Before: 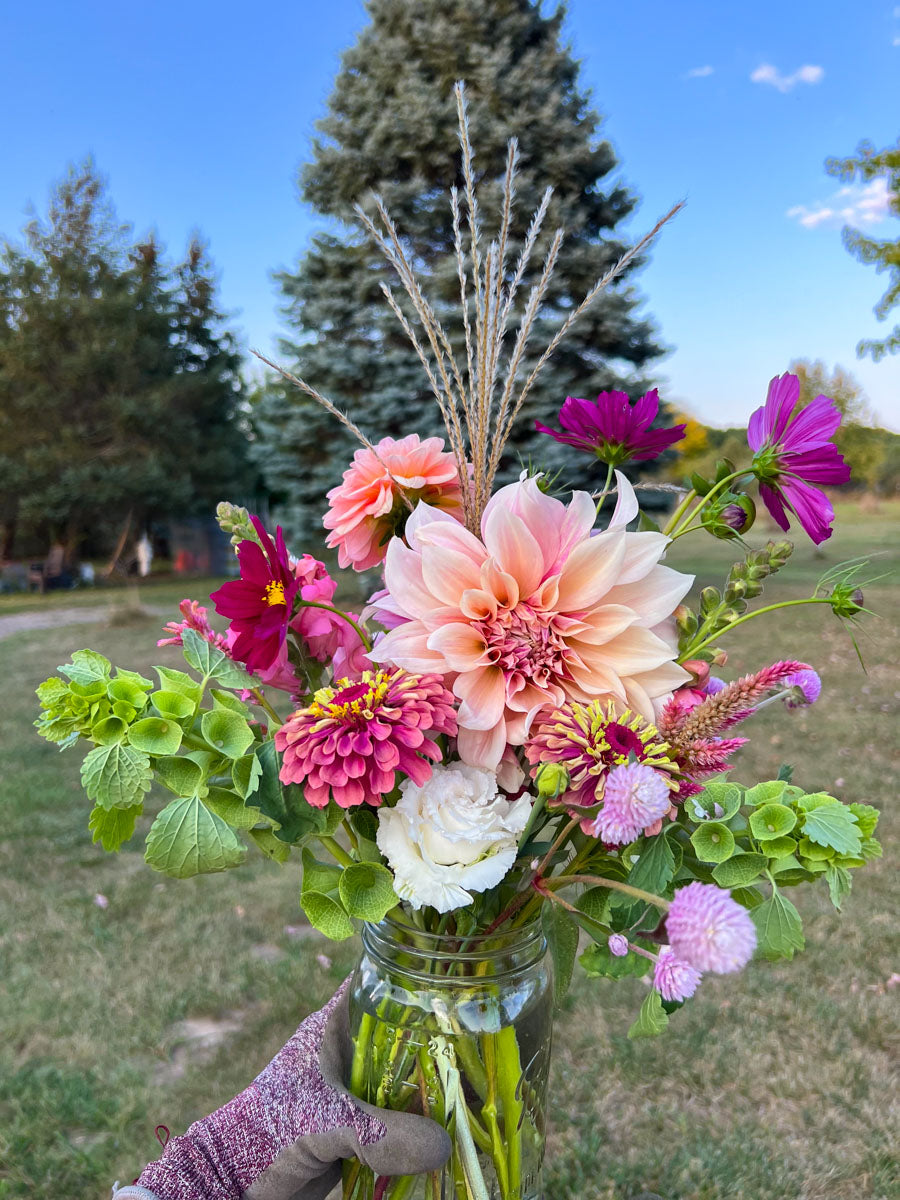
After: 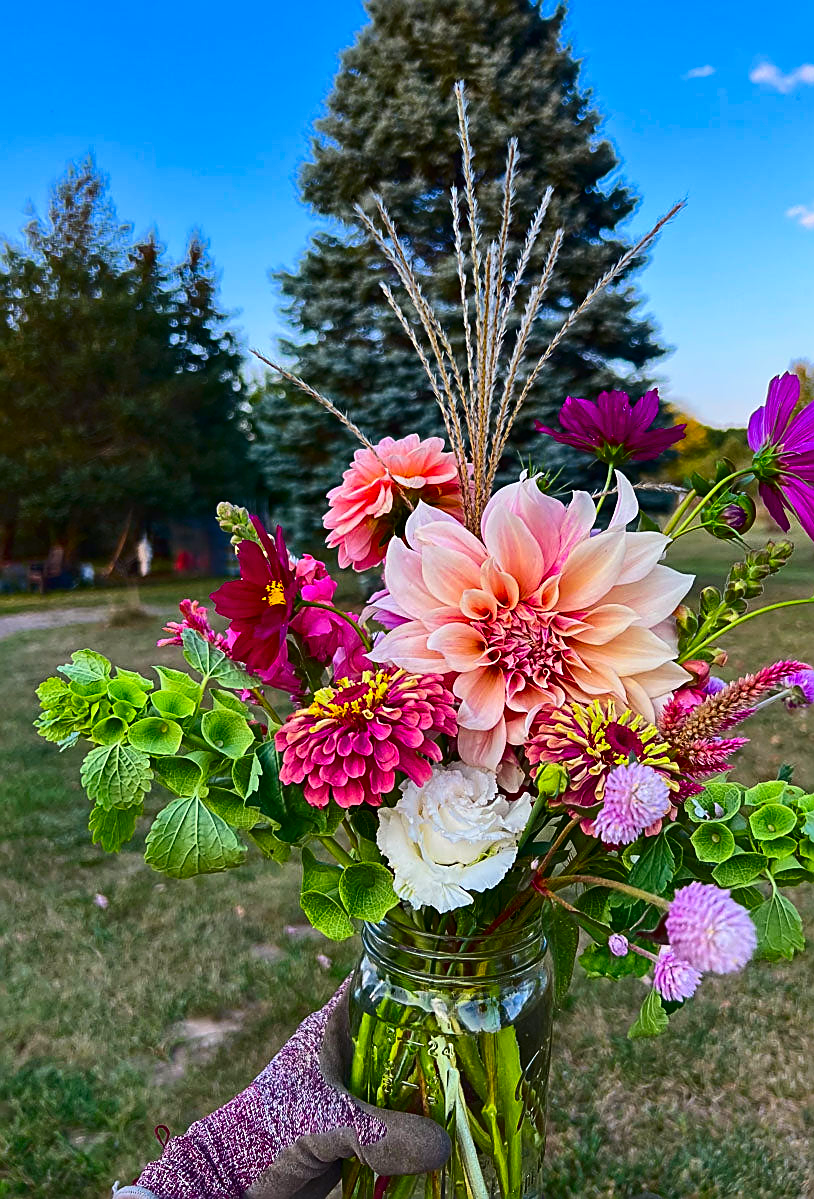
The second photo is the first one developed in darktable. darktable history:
crop: right 9.509%, bottom 0.031%
lowpass: radius 0.1, contrast 0.85, saturation 1.1, unbound 0
contrast brightness saturation: contrast 0.22, brightness -0.19, saturation 0.24
sharpen: amount 0.901
